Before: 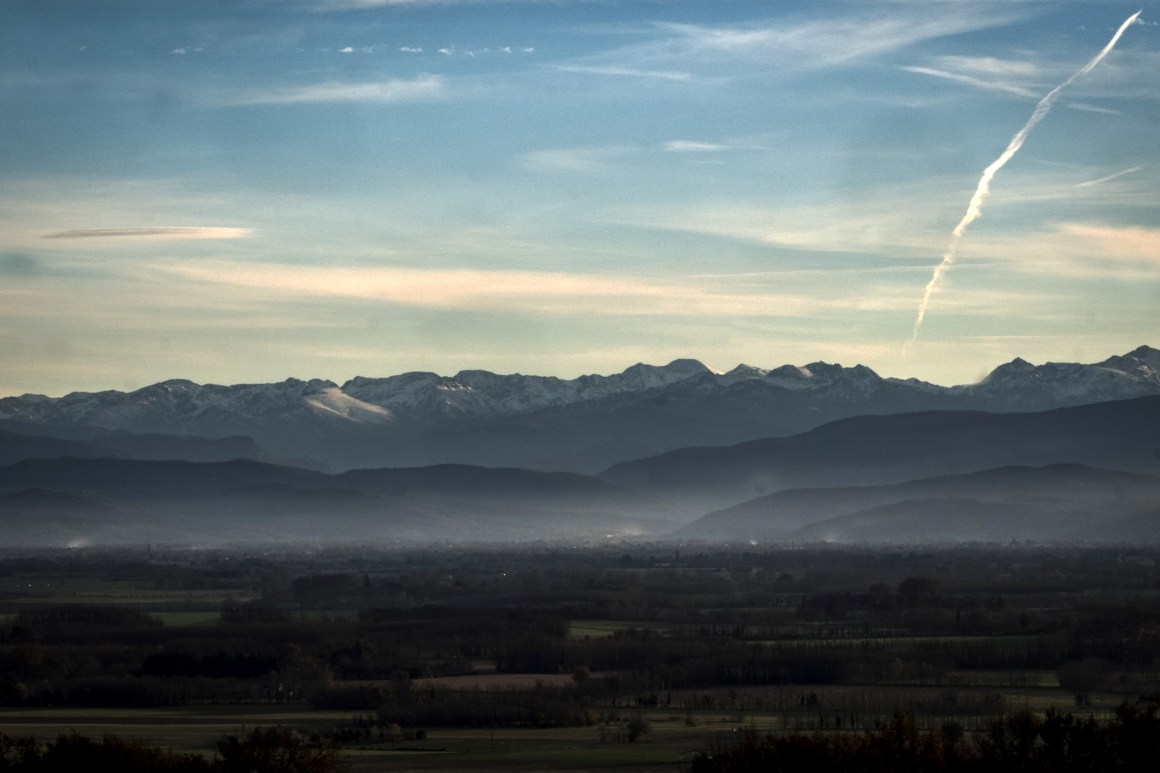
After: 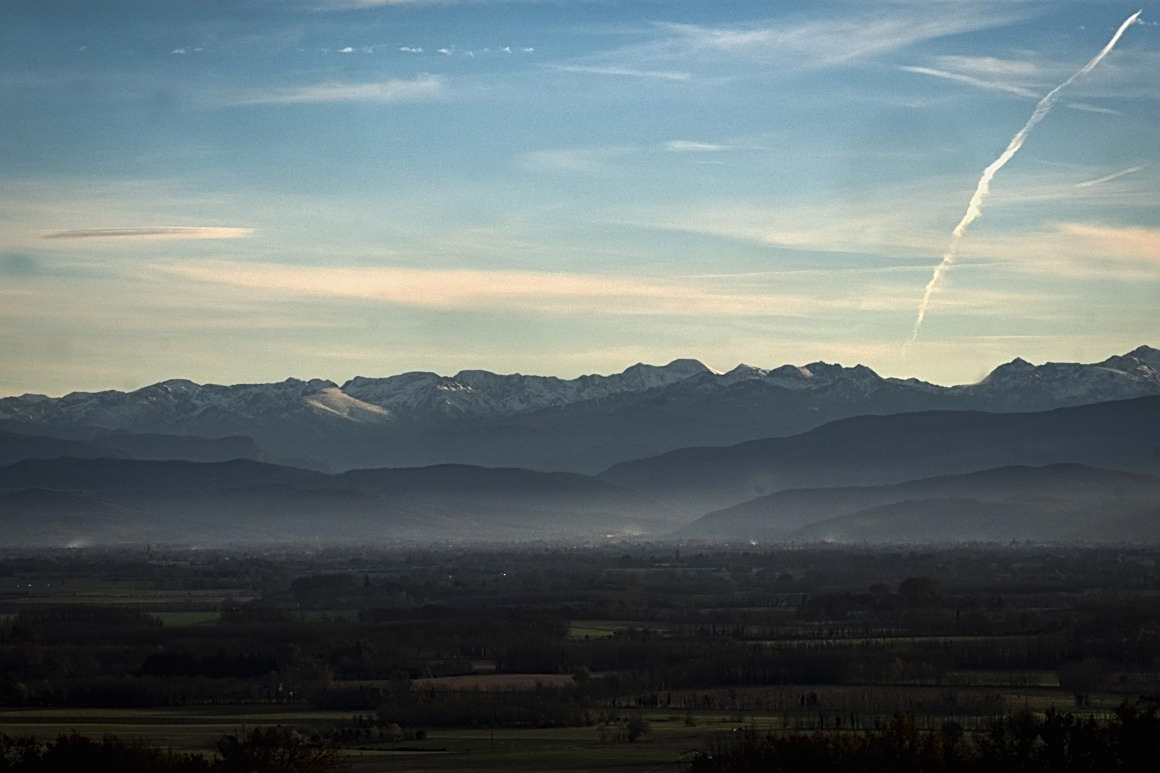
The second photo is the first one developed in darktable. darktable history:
sharpen: on, module defaults
contrast equalizer: octaves 7, y [[0.439, 0.44, 0.442, 0.457, 0.493, 0.498], [0.5 ×6], [0.5 ×6], [0 ×6], [0 ×6]]
